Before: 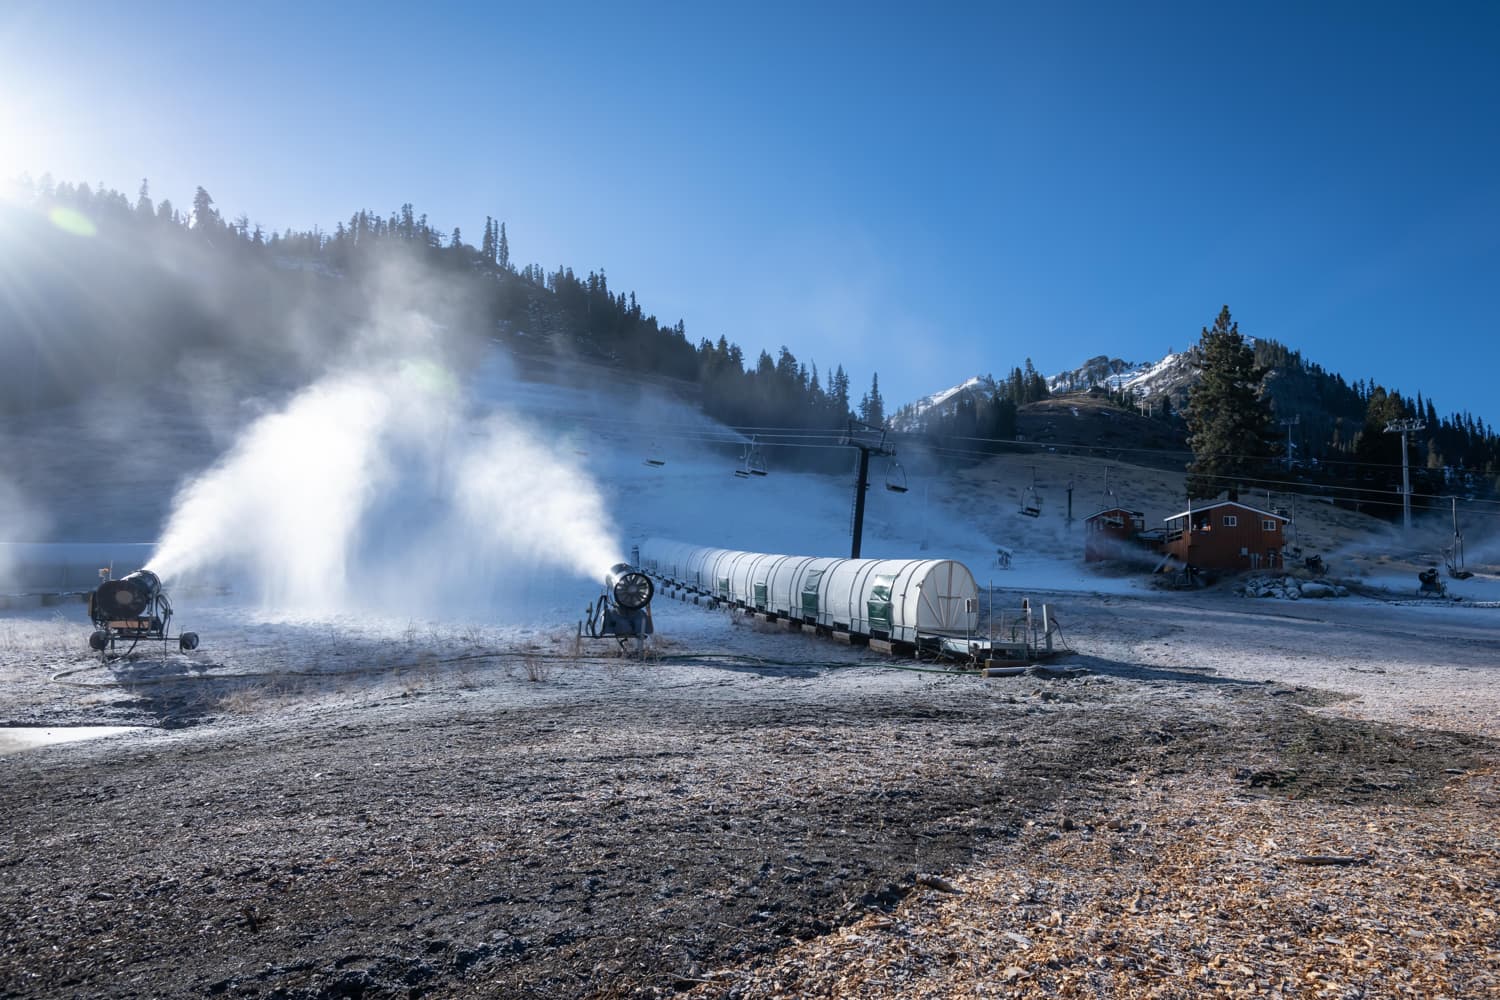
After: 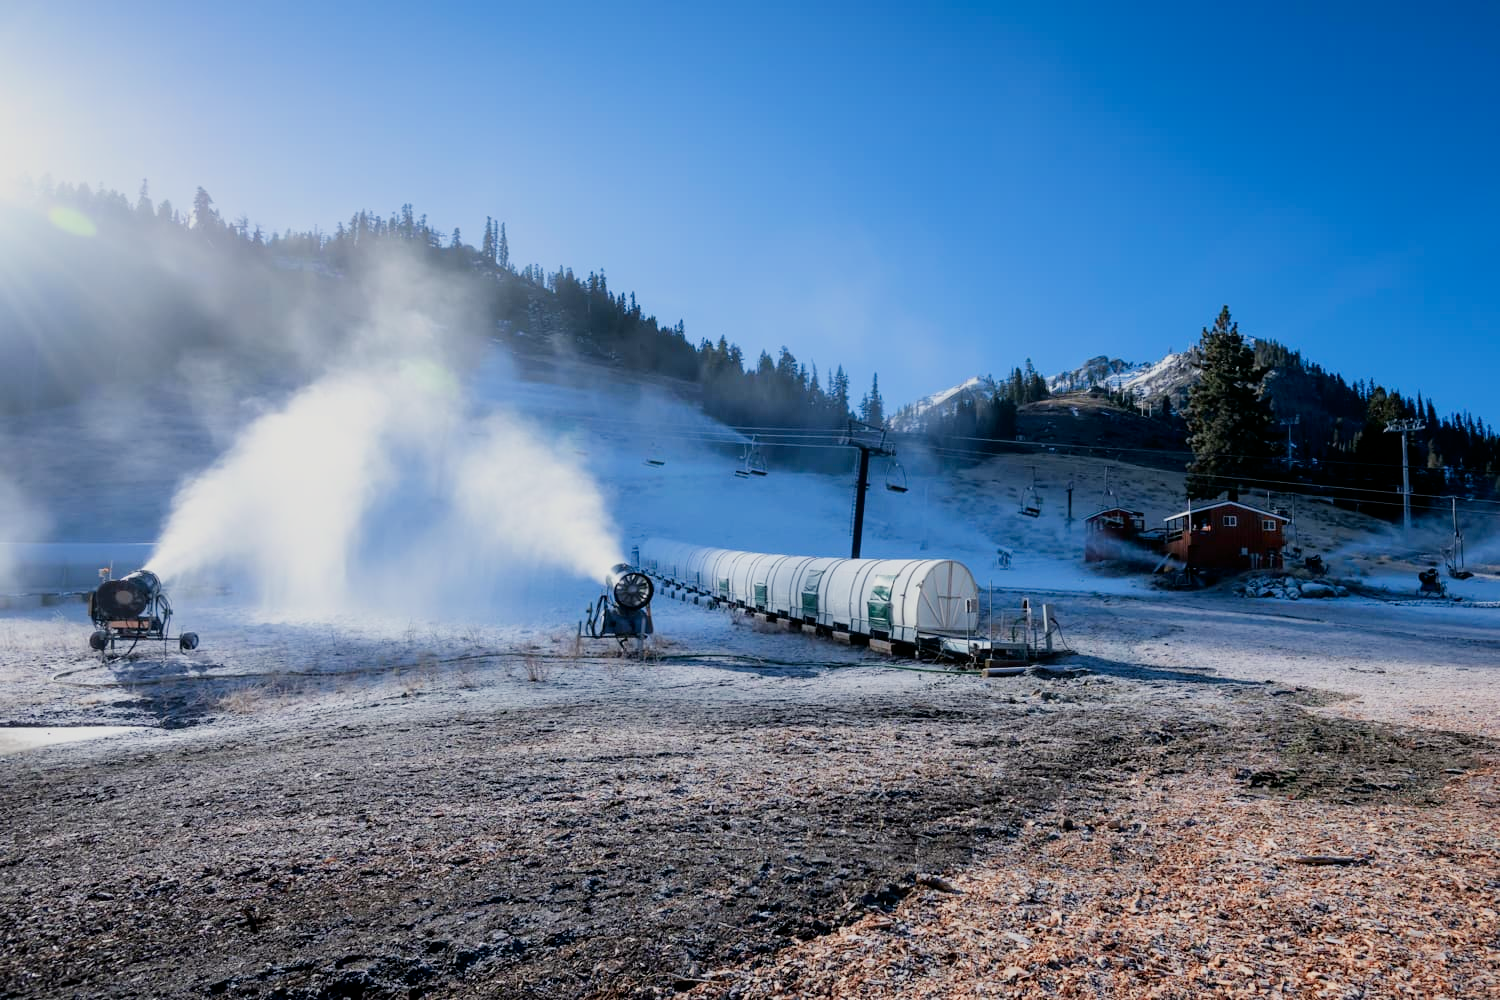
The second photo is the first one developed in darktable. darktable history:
exposure: black level correction 0.001, exposure 0.498 EV, compensate highlight preservation false
tone curve: curves: ch0 [(0, 0) (0.059, 0.027) (0.162, 0.125) (0.304, 0.279) (0.547, 0.532) (0.828, 0.815) (1, 0.983)]; ch1 [(0, 0) (0.23, 0.166) (0.34, 0.298) (0.371, 0.334) (0.435, 0.408) (0.477, 0.469) (0.499, 0.498) (0.529, 0.544) (0.559, 0.587) (0.743, 0.798) (1, 1)]; ch2 [(0, 0) (0.431, 0.414) (0.498, 0.503) (0.524, 0.531) (0.568, 0.567) (0.6, 0.597) (0.643, 0.631) (0.74, 0.721) (1, 1)], color space Lab, independent channels, preserve colors none
filmic rgb: black relative exposure -7.65 EV, white relative exposure 4.56 EV, hardness 3.61
